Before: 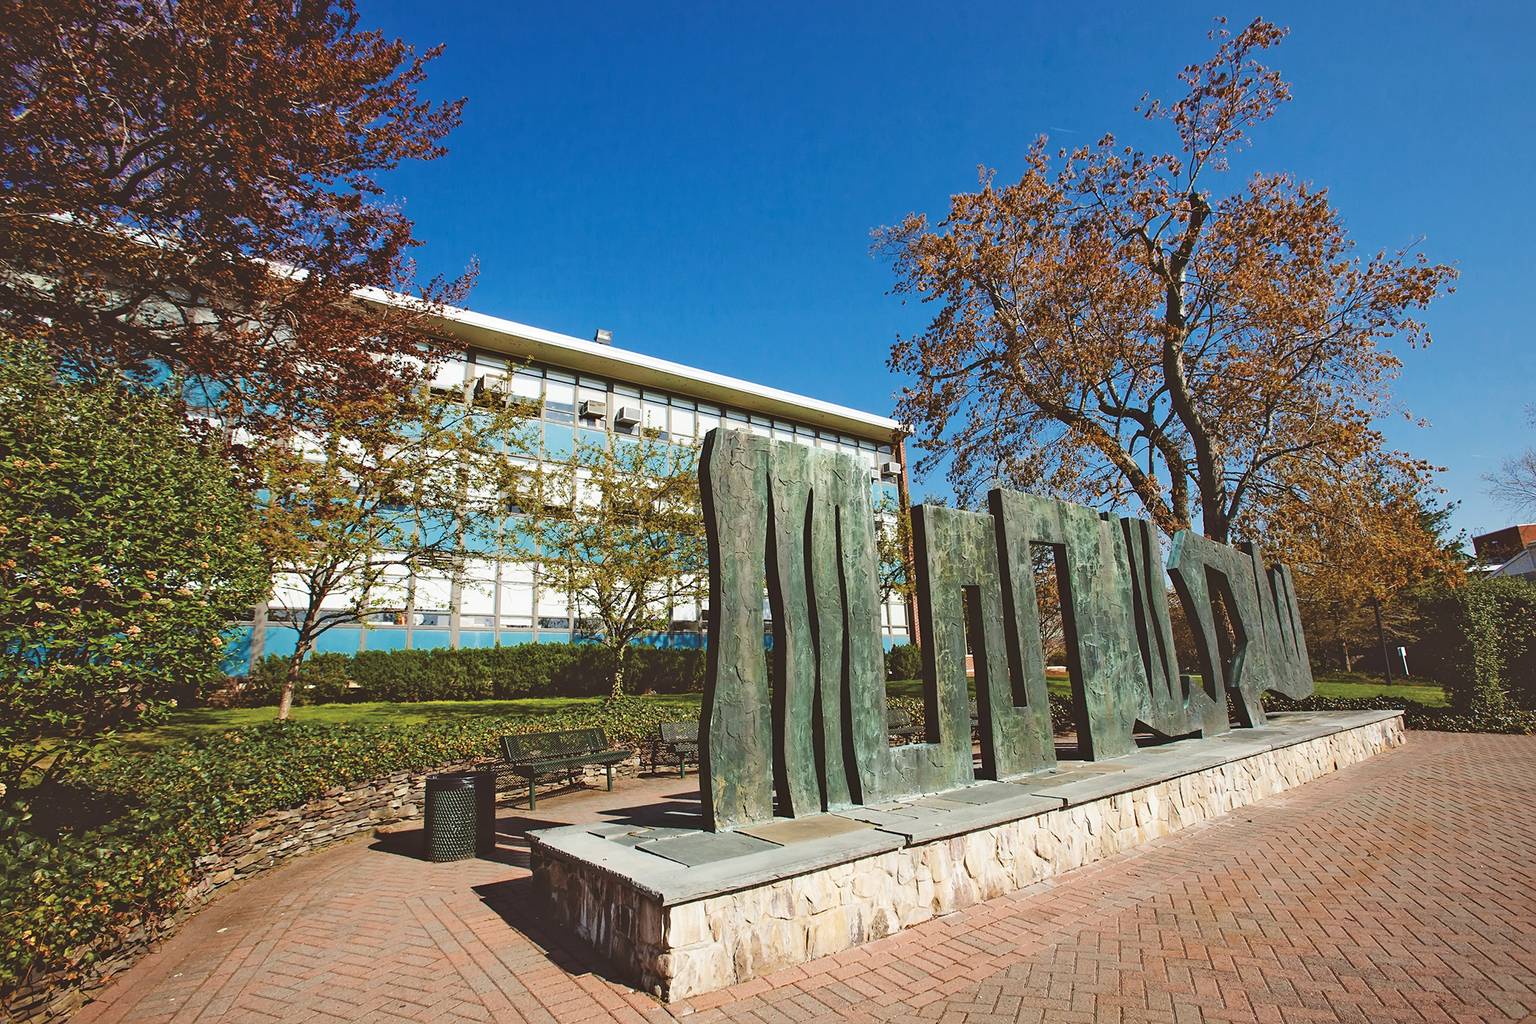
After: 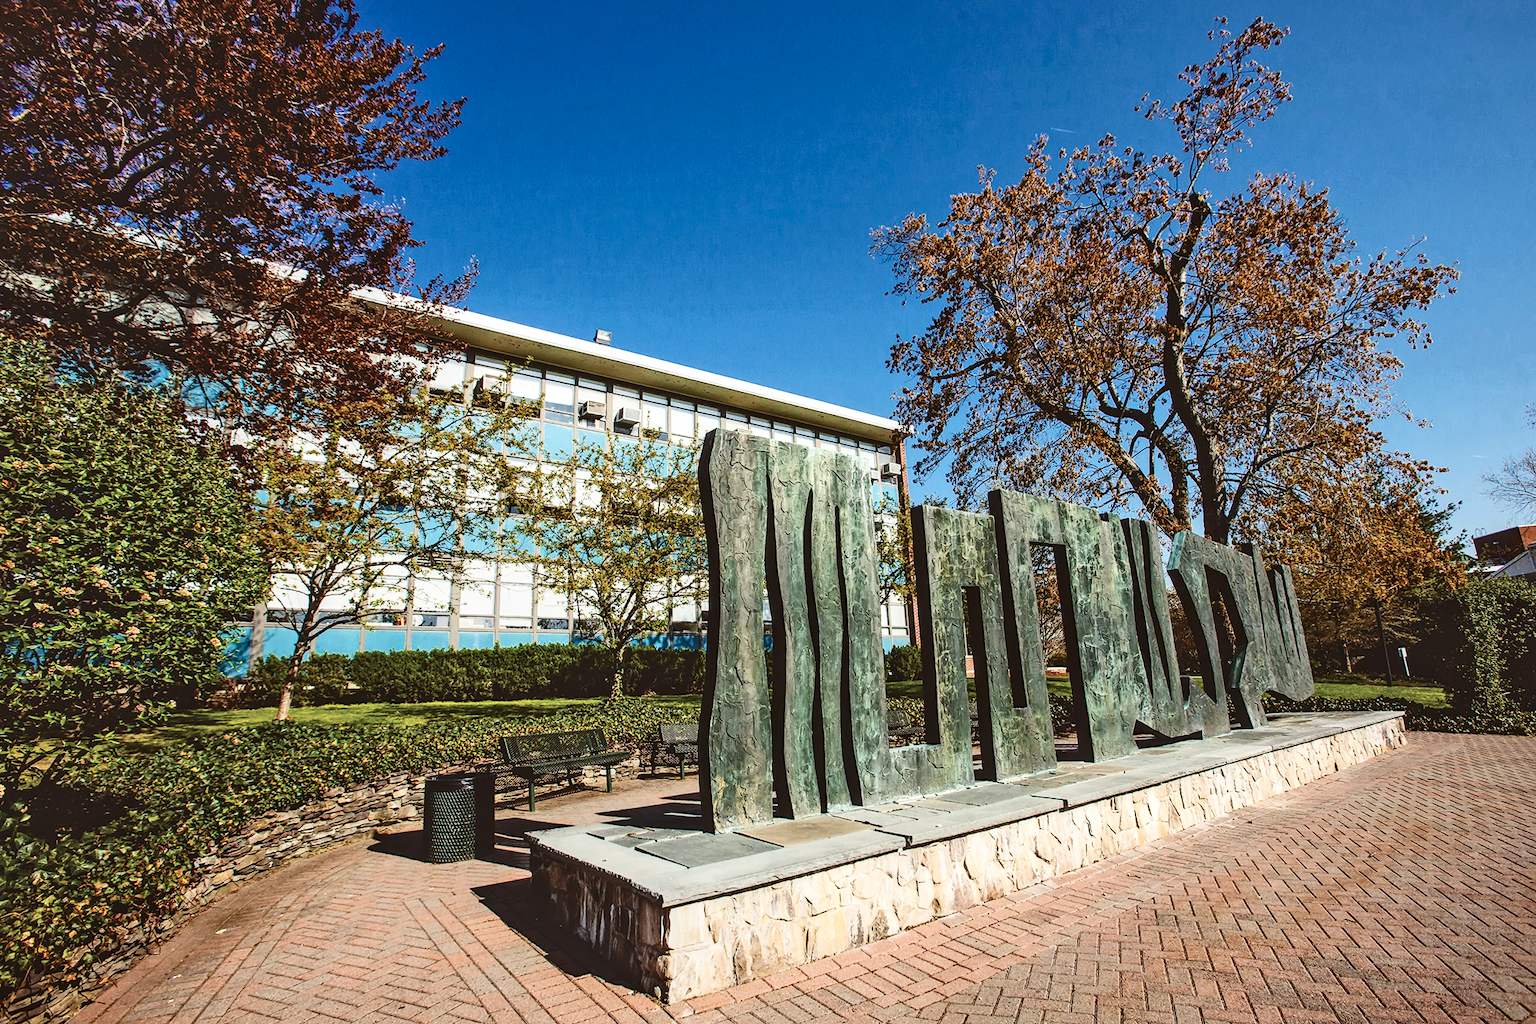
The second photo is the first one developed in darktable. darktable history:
local contrast: on, module defaults
crop and rotate: left 0.126%
shadows and highlights: shadows 37.27, highlights -28.18, soften with gaussian
contrast brightness saturation: contrast 0.28
